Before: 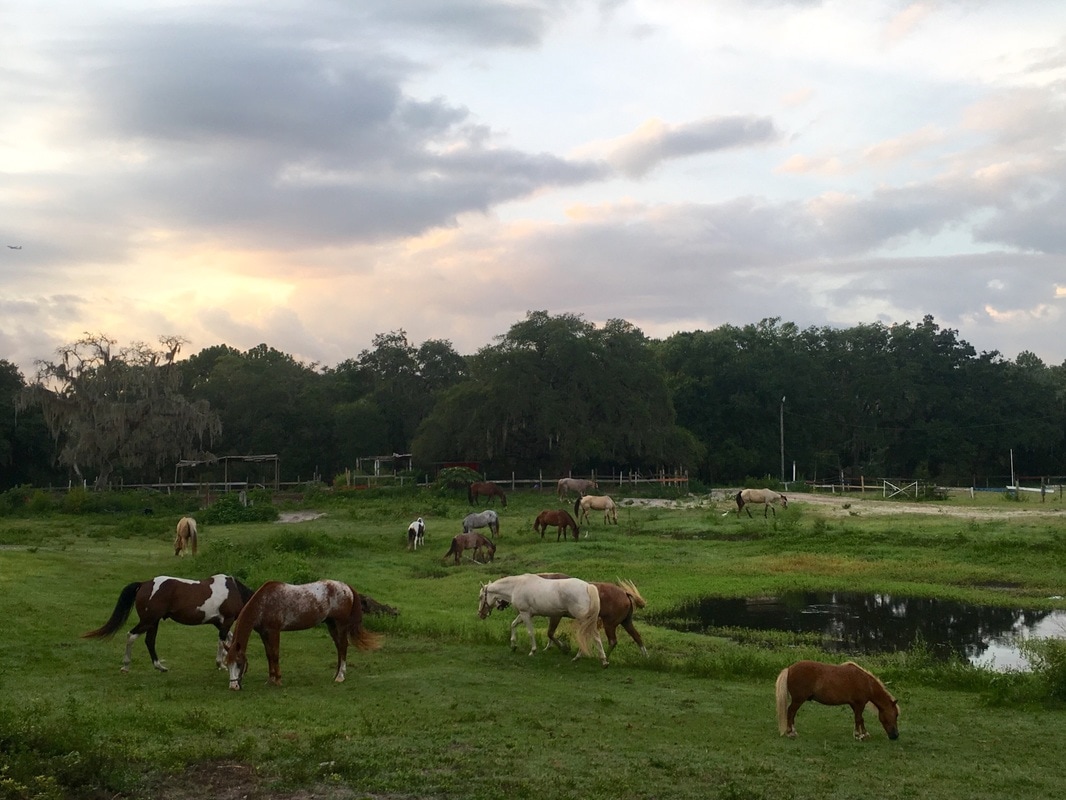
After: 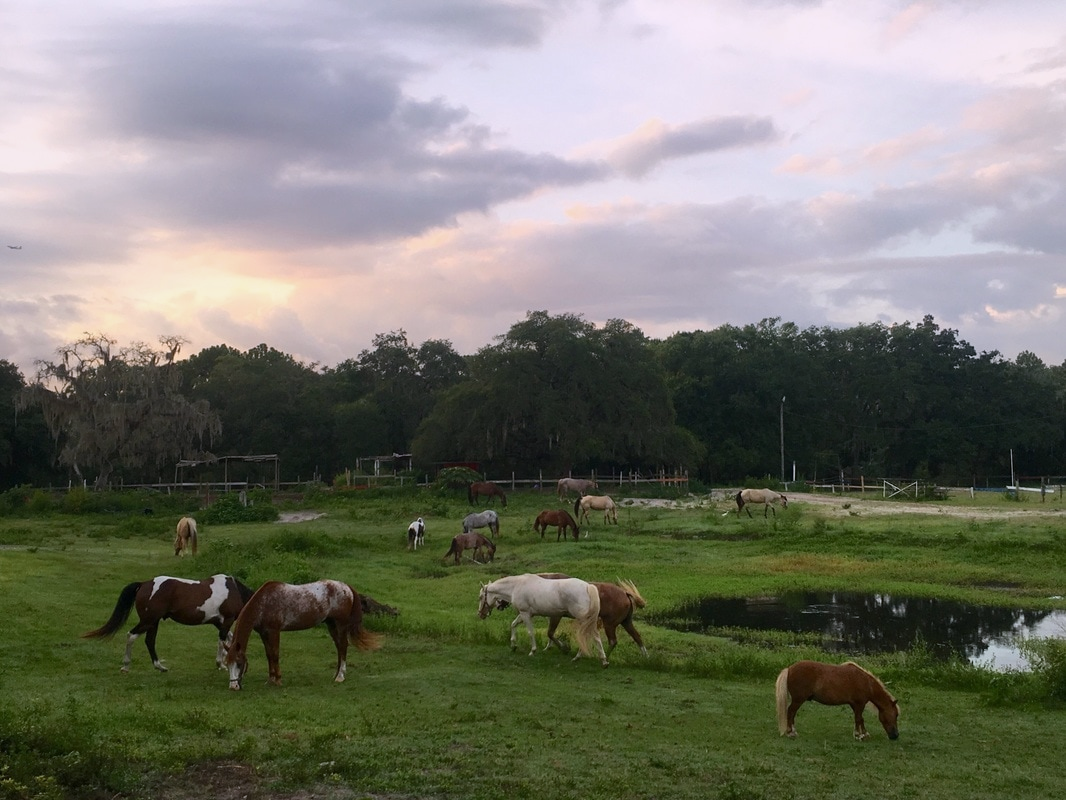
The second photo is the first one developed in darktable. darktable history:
white balance: red 0.984, blue 1.059
graduated density: density 0.38 EV, hardness 21%, rotation -6.11°, saturation 32%
